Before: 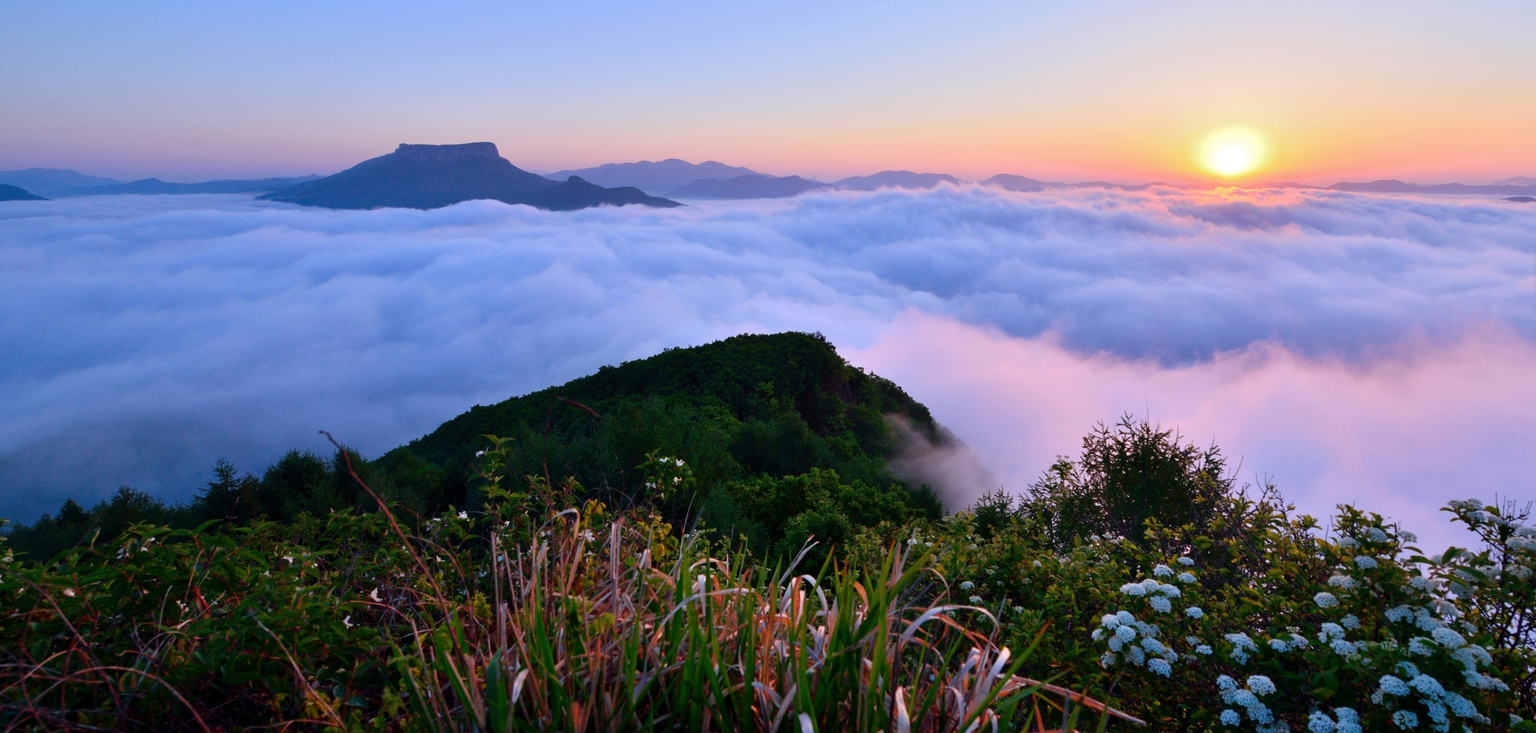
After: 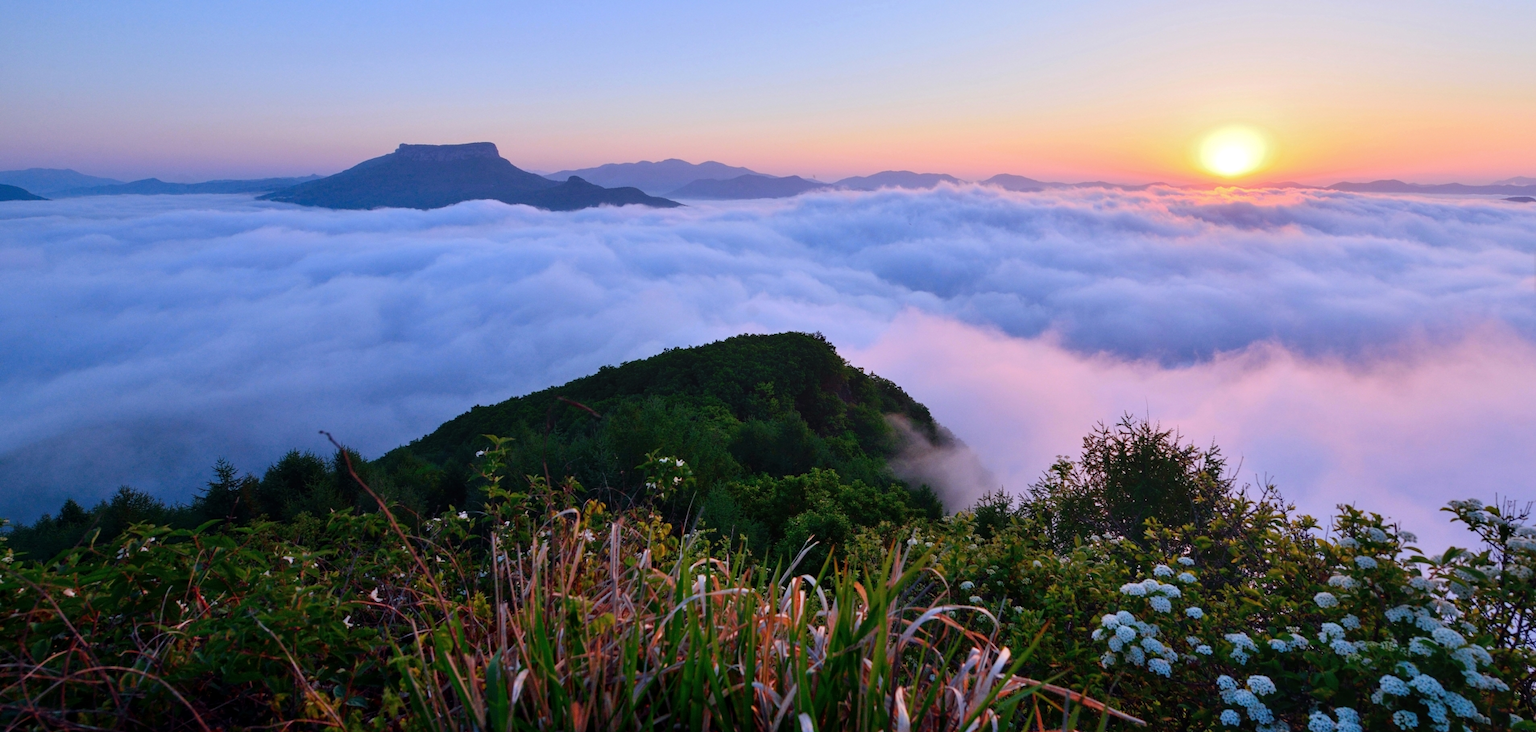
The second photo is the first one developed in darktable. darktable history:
local contrast: detail 110%
white balance: emerald 1
